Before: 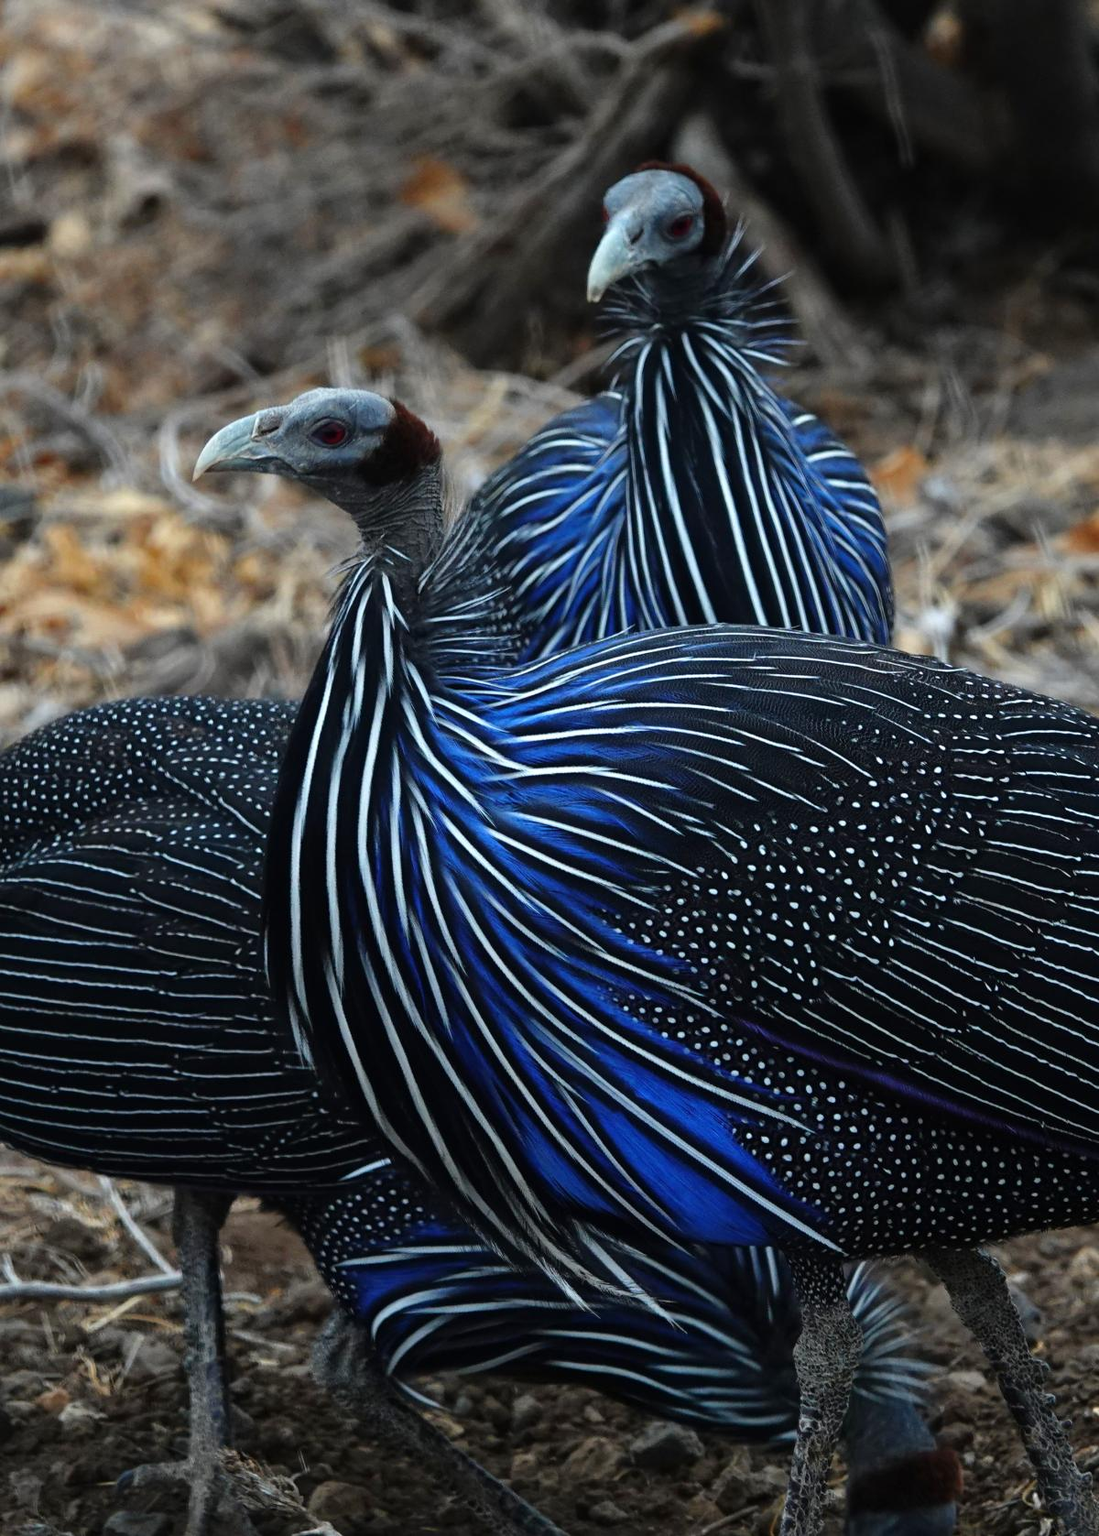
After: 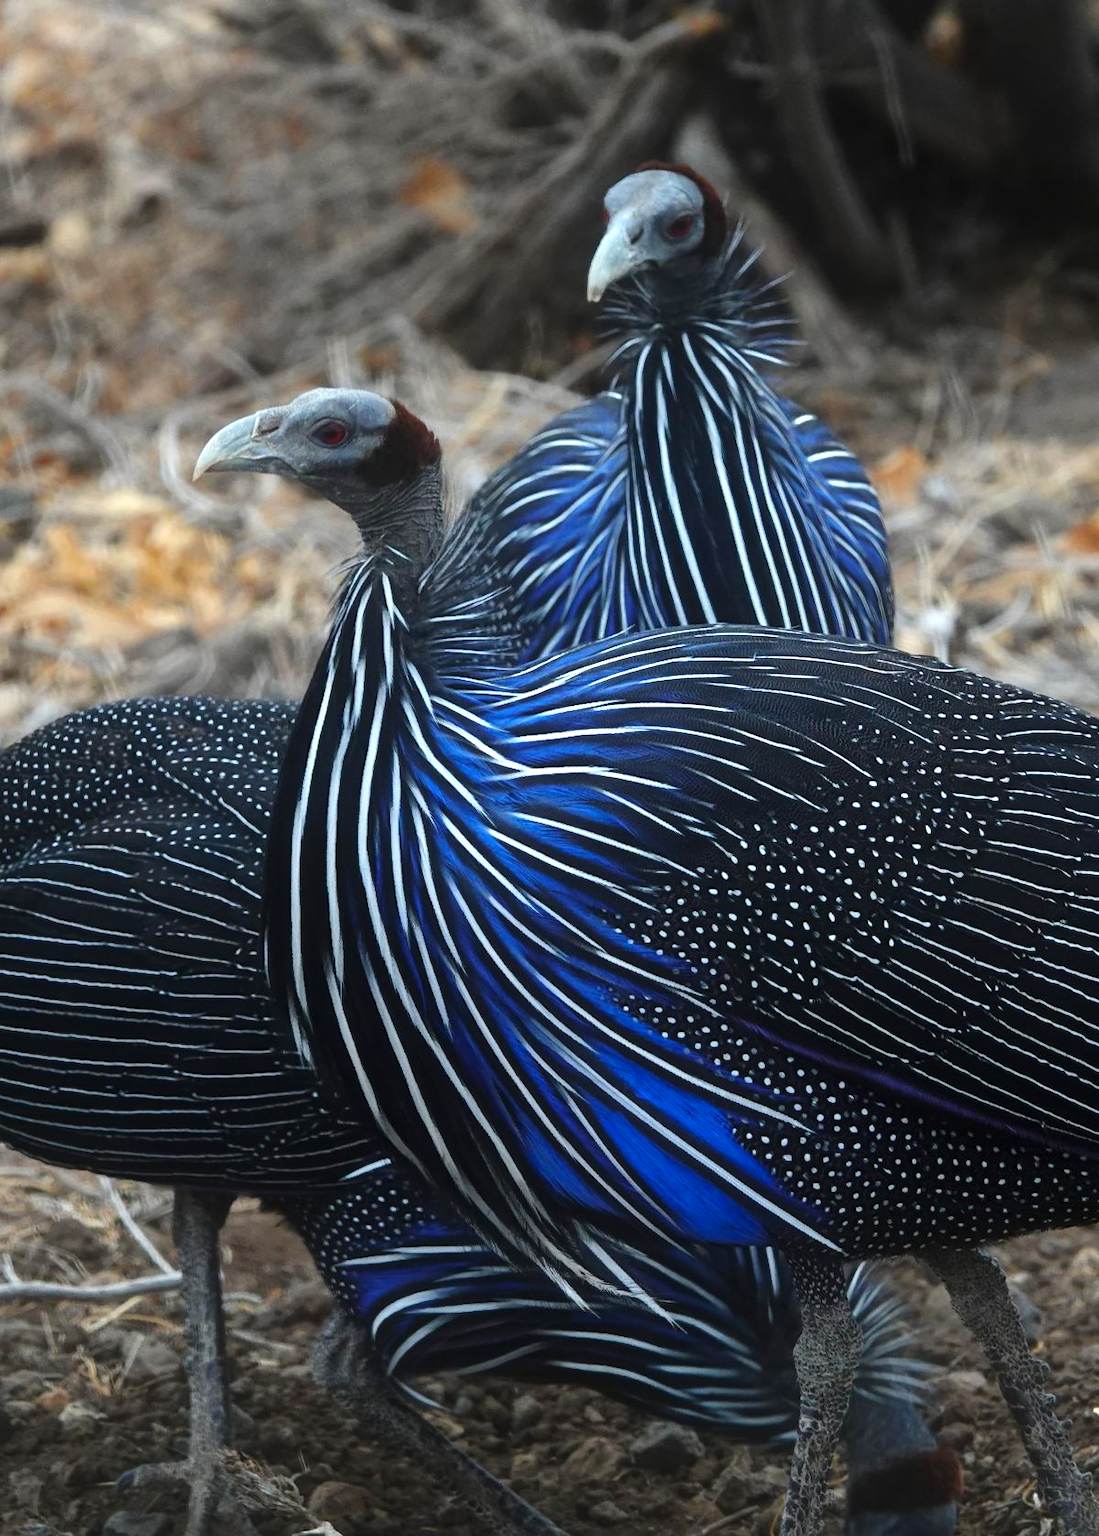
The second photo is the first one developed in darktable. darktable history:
exposure: exposure 0.669 EV, compensate highlight preservation false
contrast equalizer: octaves 7, y [[0.6 ×6], [0.55 ×6], [0 ×6], [0 ×6], [0 ×6]], mix -1
local contrast: on, module defaults
